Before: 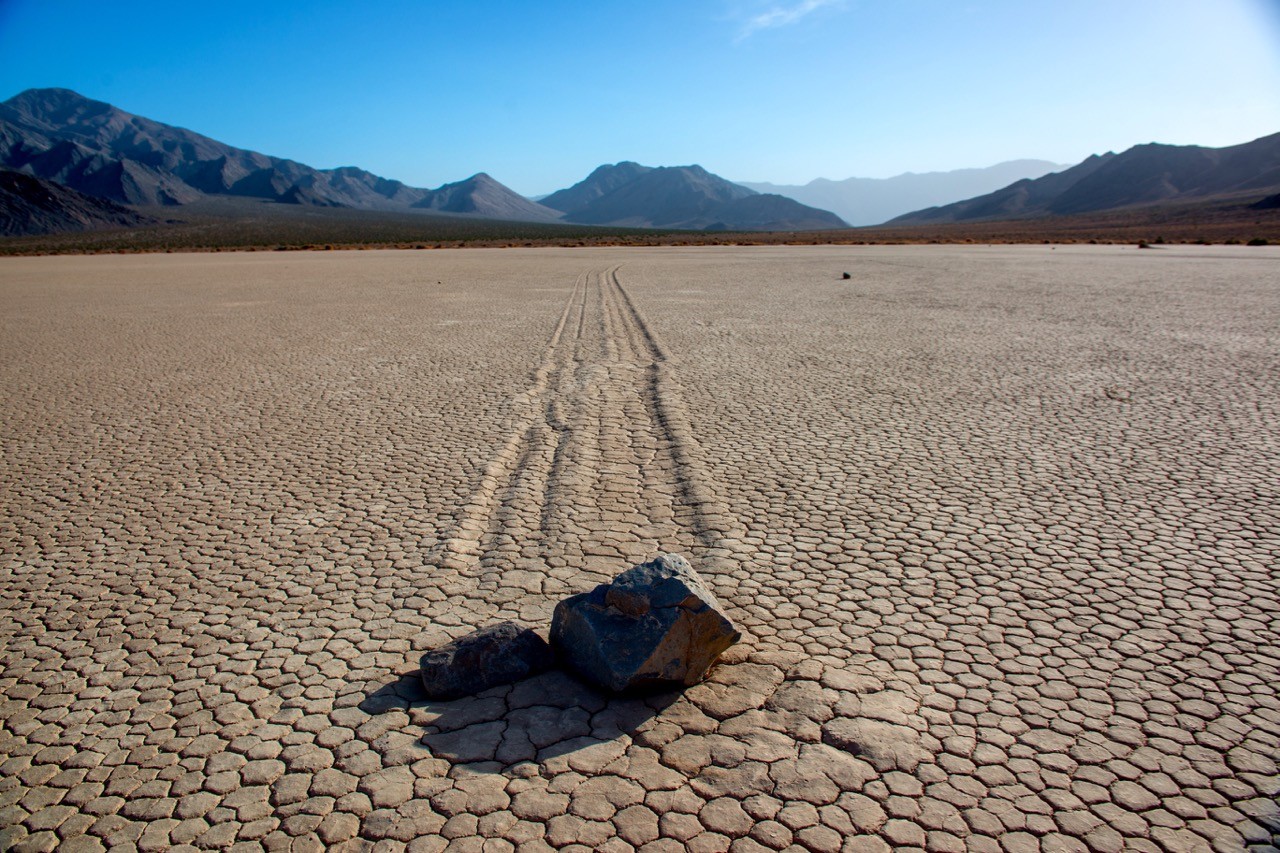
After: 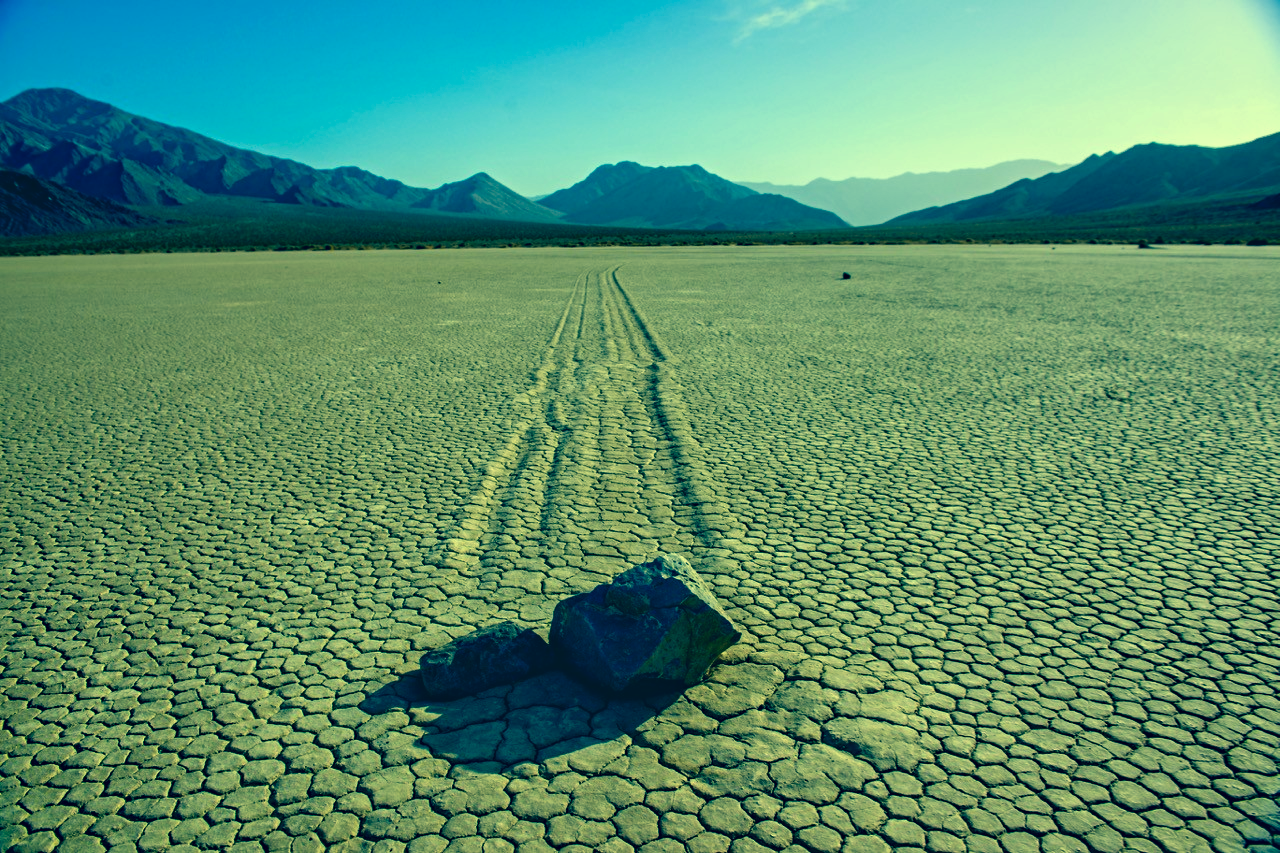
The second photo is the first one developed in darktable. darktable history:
color correction: highlights a* -15.82, highlights b* 39.54, shadows a* -39.68, shadows b* -25.5
contrast equalizer: y [[0.5, 0.501, 0.525, 0.597, 0.58, 0.514], [0.5 ×6], [0.5 ×6], [0 ×6], [0 ×6]]
